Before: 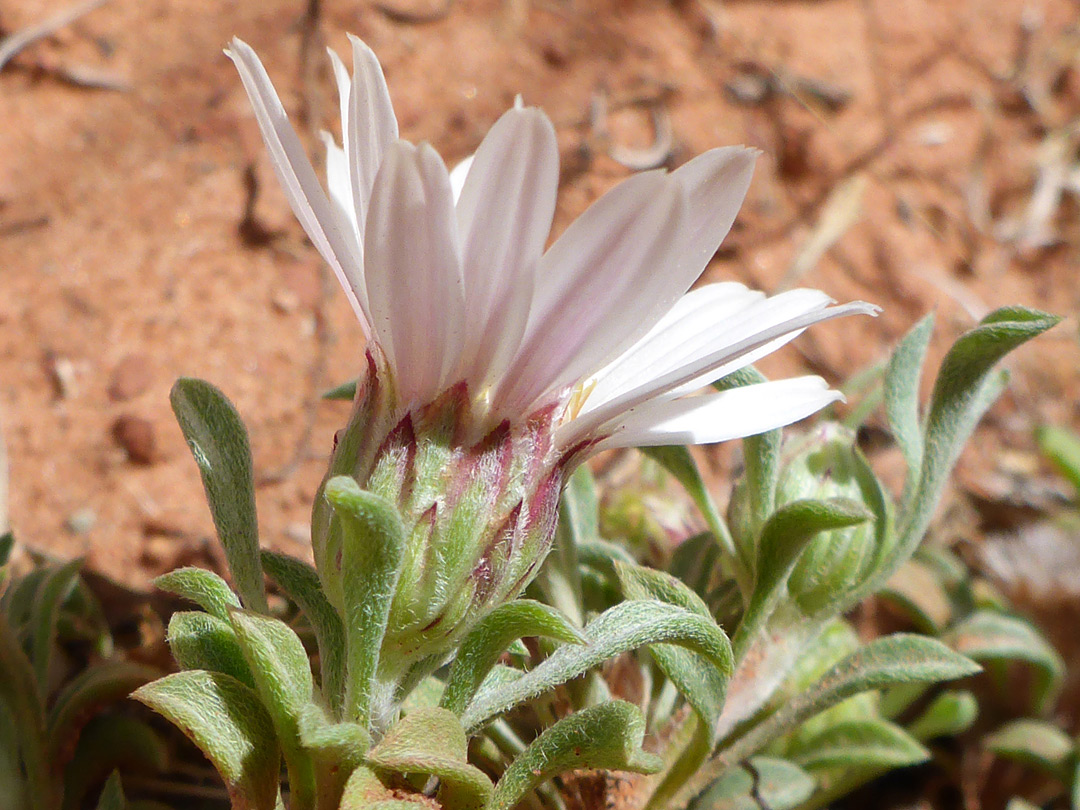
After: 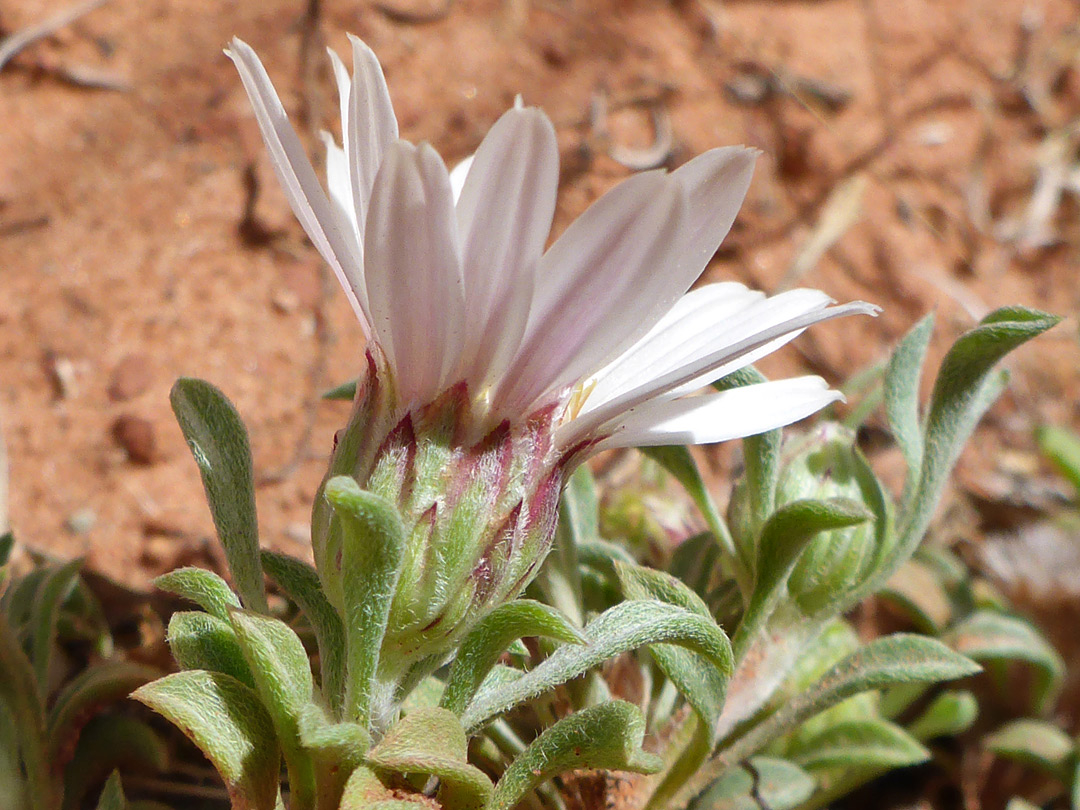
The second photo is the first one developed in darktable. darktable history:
shadows and highlights: shadows 59.48, soften with gaussian
